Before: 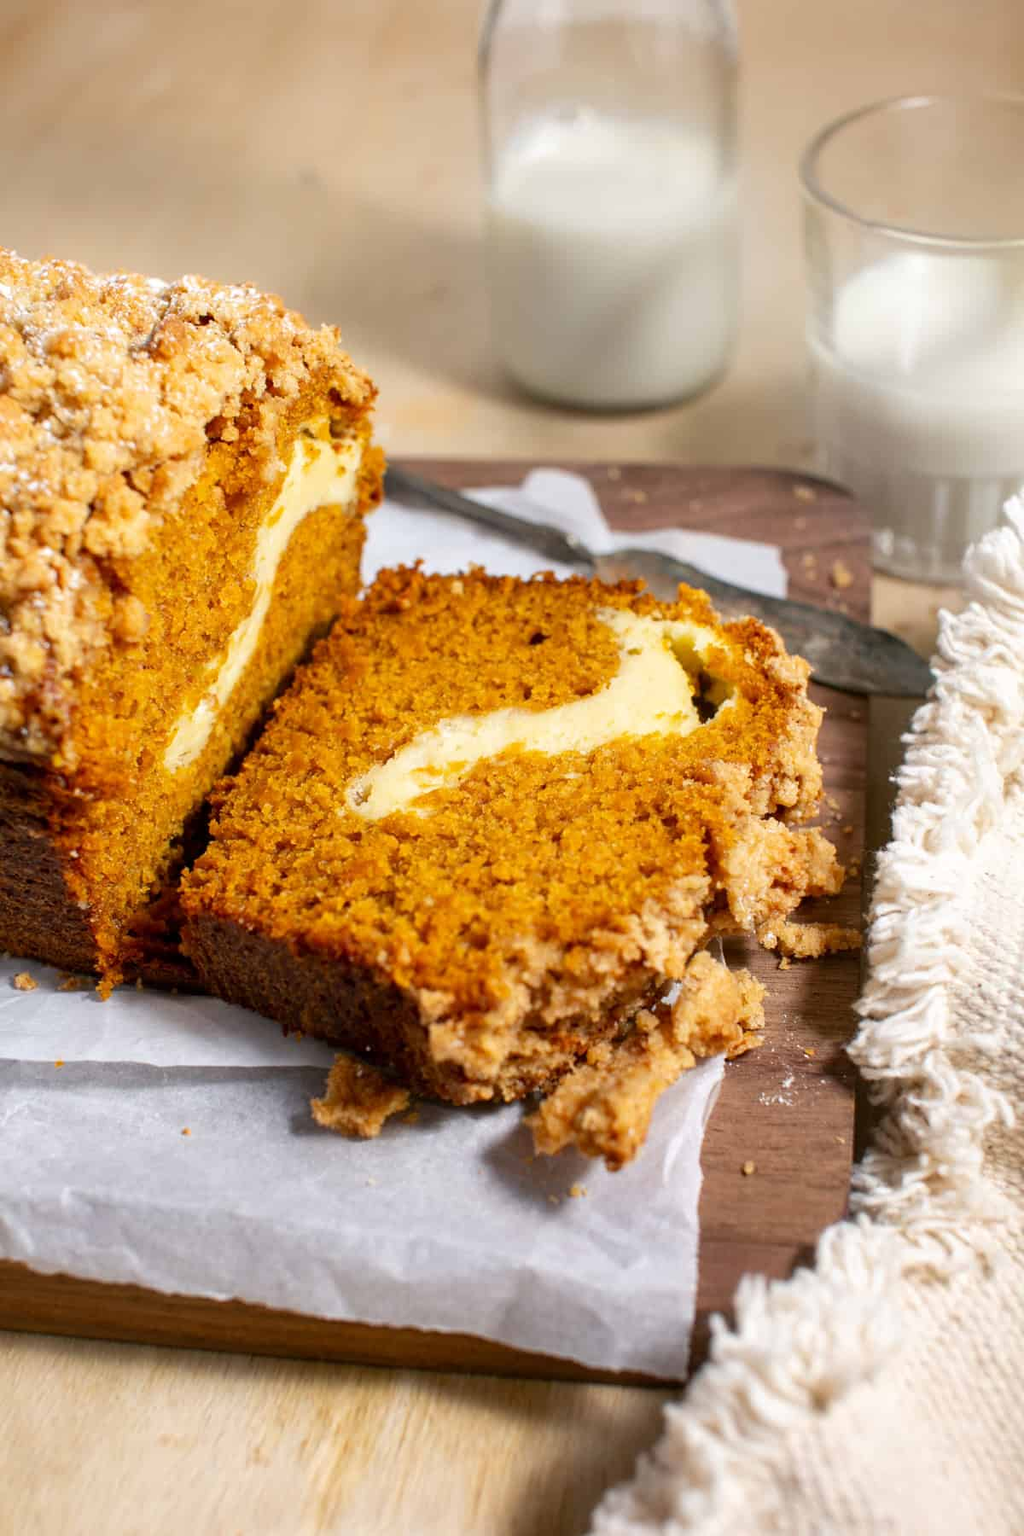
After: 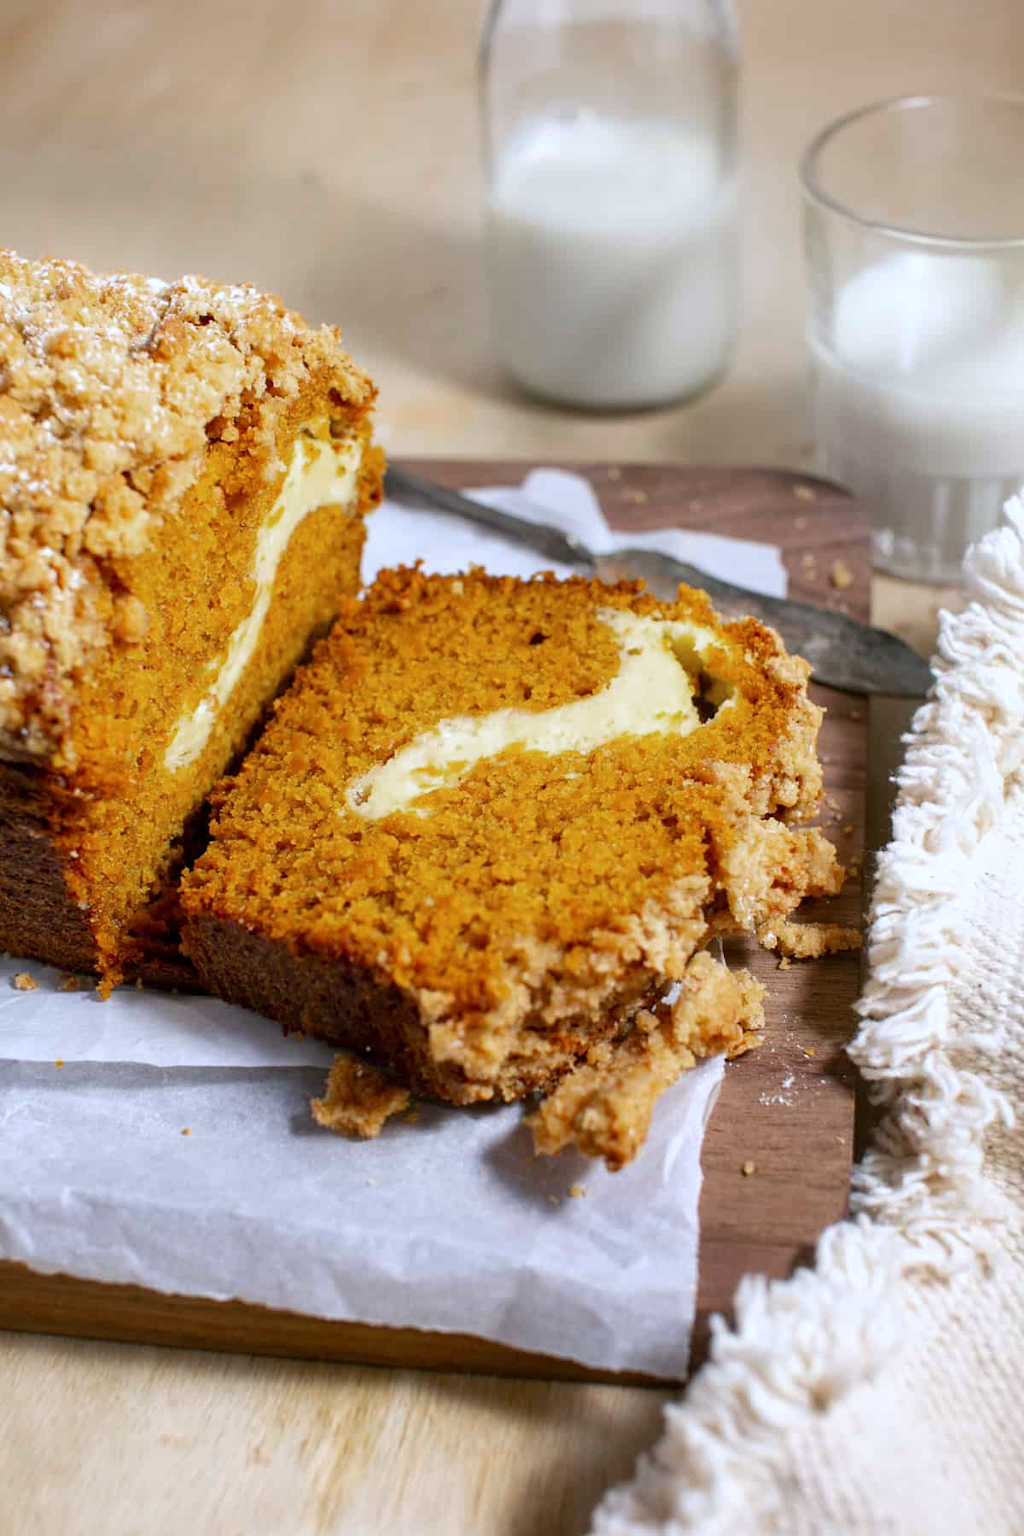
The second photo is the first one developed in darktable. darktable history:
white balance: red 0.954, blue 1.079
color zones: curves: ch0 [(0, 0.5) (0.143, 0.5) (0.286, 0.456) (0.429, 0.5) (0.571, 0.5) (0.714, 0.5) (0.857, 0.5) (1, 0.5)]; ch1 [(0, 0.5) (0.143, 0.5) (0.286, 0.422) (0.429, 0.5) (0.571, 0.5) (0.714, 0.5) (0.857, 0.5) (1, 0.5)]
